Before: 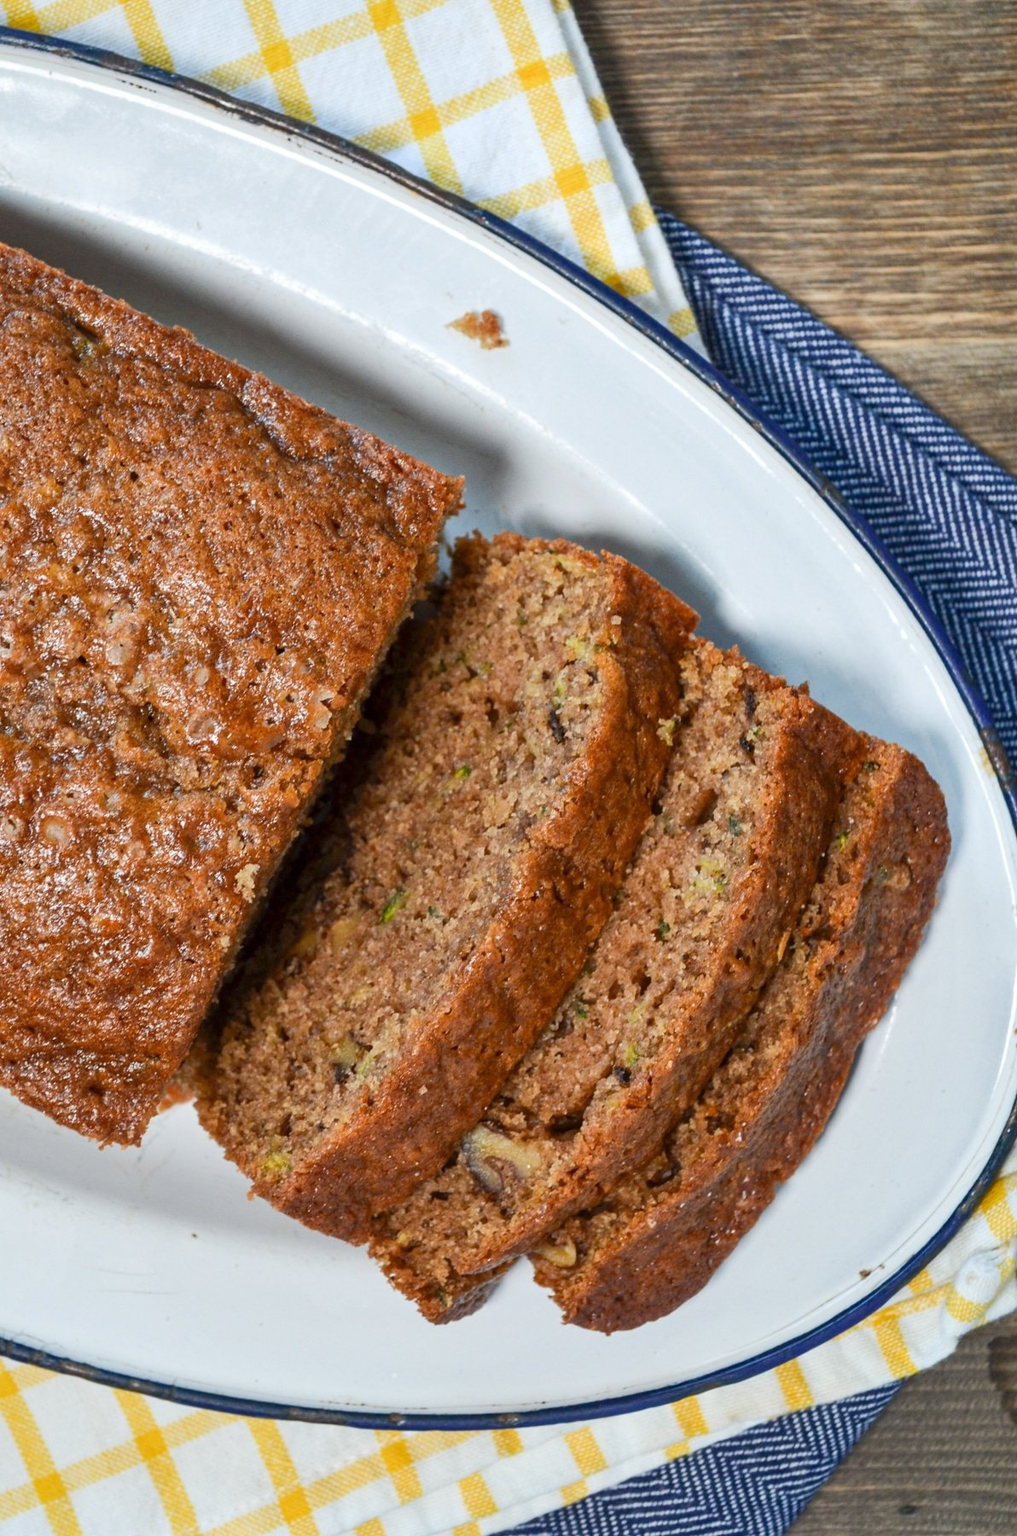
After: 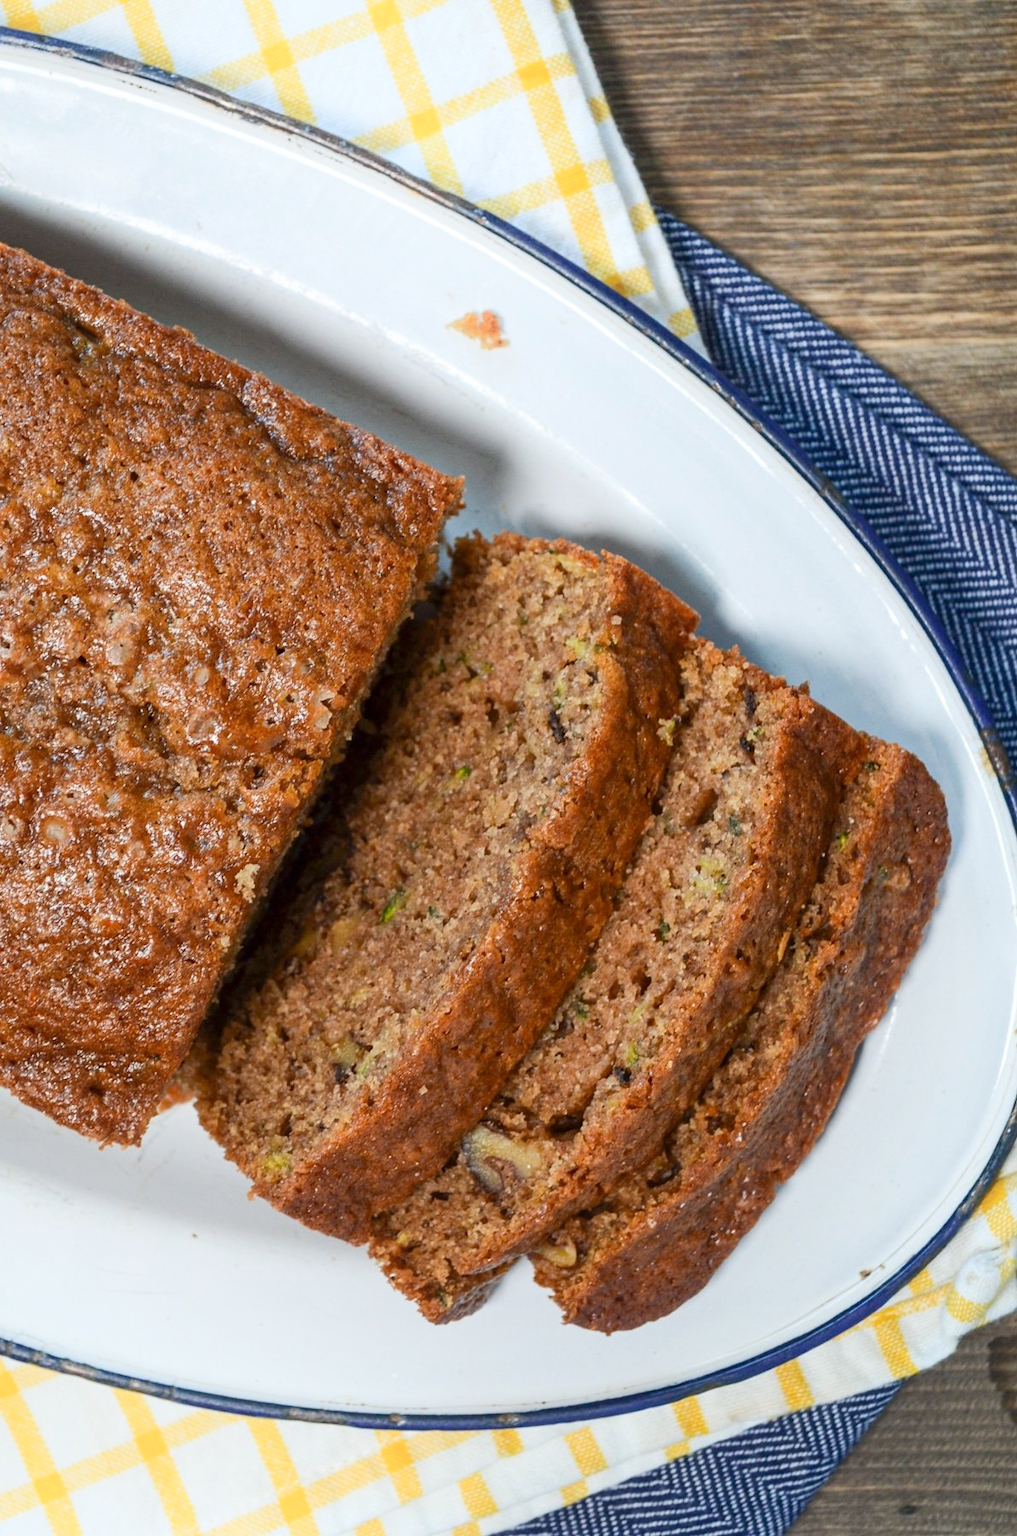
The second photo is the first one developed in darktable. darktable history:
shadows and highlights: shadows -39.11, highlights 64.78, soften with gaussian
